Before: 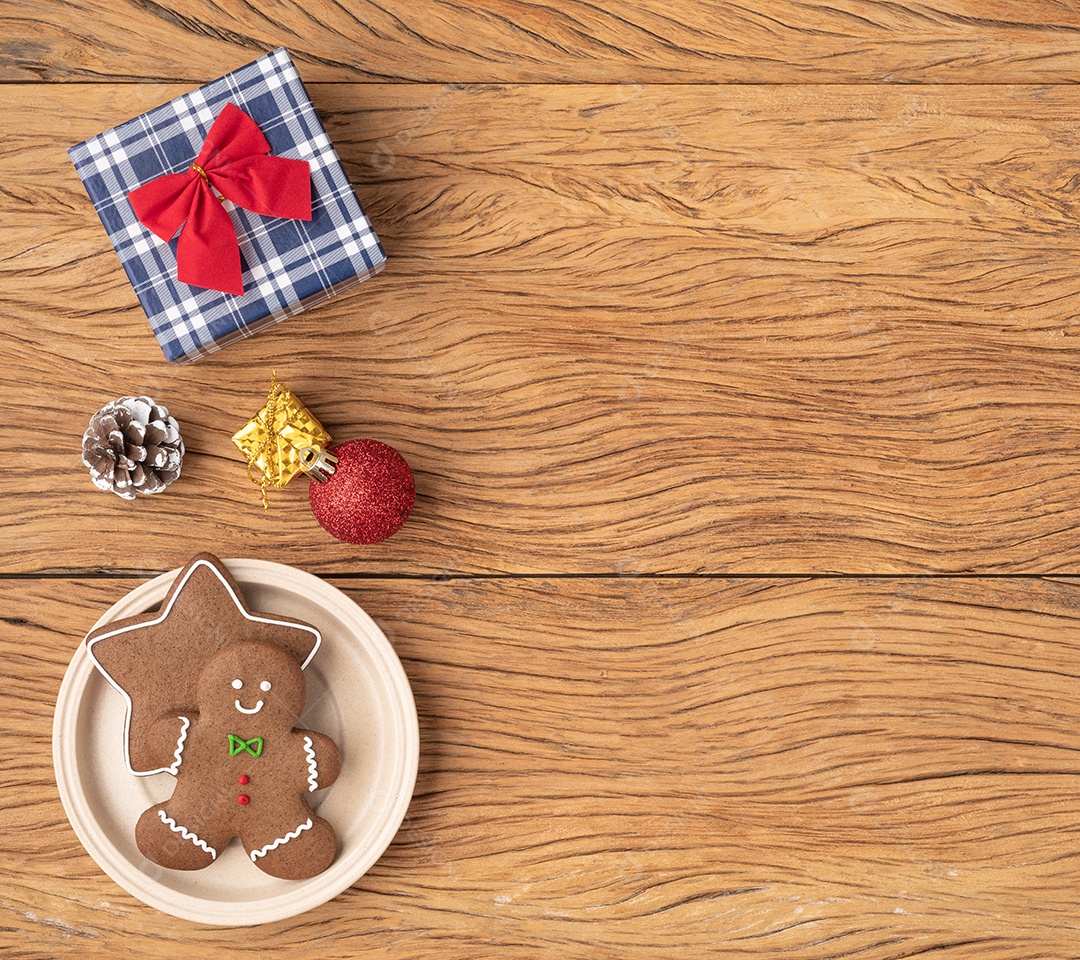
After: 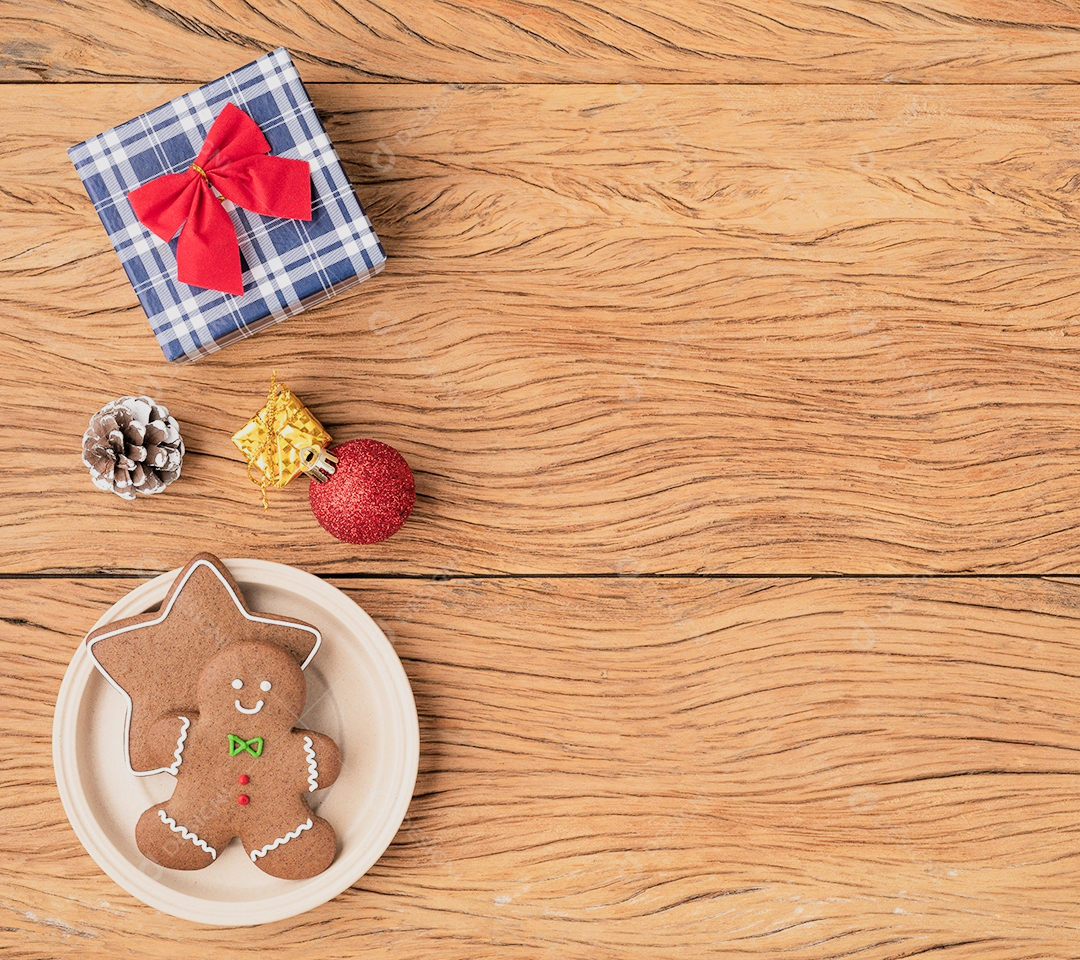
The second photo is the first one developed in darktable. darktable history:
filmic rgb: middle gray luminance 29.16%, black relative exposure -10.28 EV, white relative exposure 5.48 EV, target black luminance 0%, hardness 3.91, latitude 1.31%, contrast 1.12, highlights saturation mix 4.99%, shadows ↔ highlights balance 15.29%
exposure: exposure 0.586 EV, compensate exposure bias true, compensate highlight preservation false
